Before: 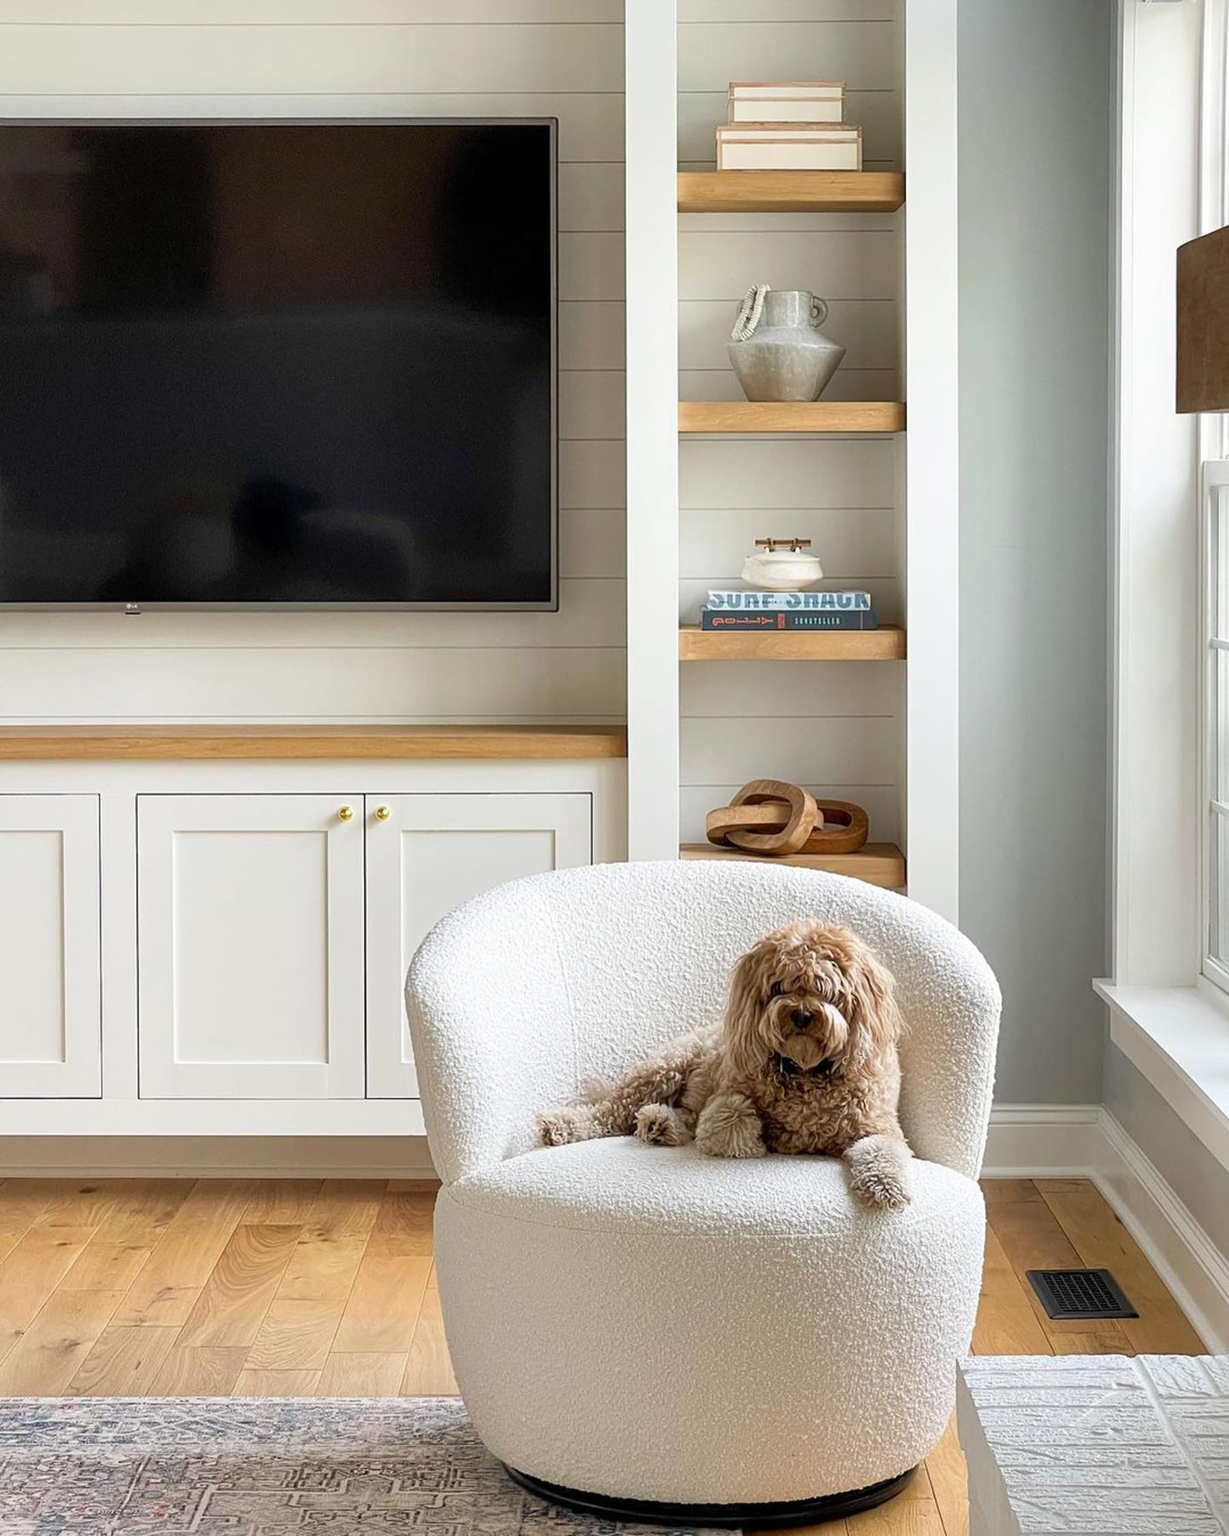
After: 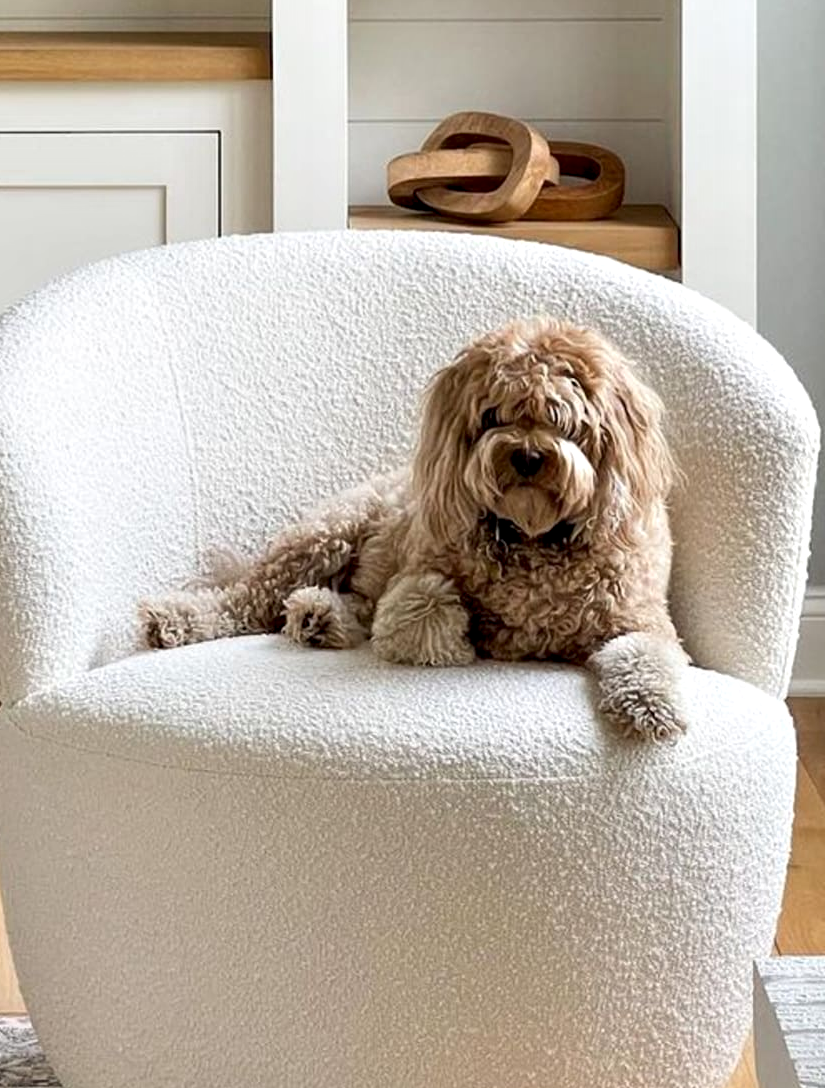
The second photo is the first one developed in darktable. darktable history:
crop: left 35.976%, top 45.819%, right 18.162%, bottom 5.807%
contrast equalizer: y [[0.536, 0.565, 0.581, 0.516, 0.52, 0.491], [0.5 ×6], [0.5 ×6], [0 ×6], [0 ×6]]
